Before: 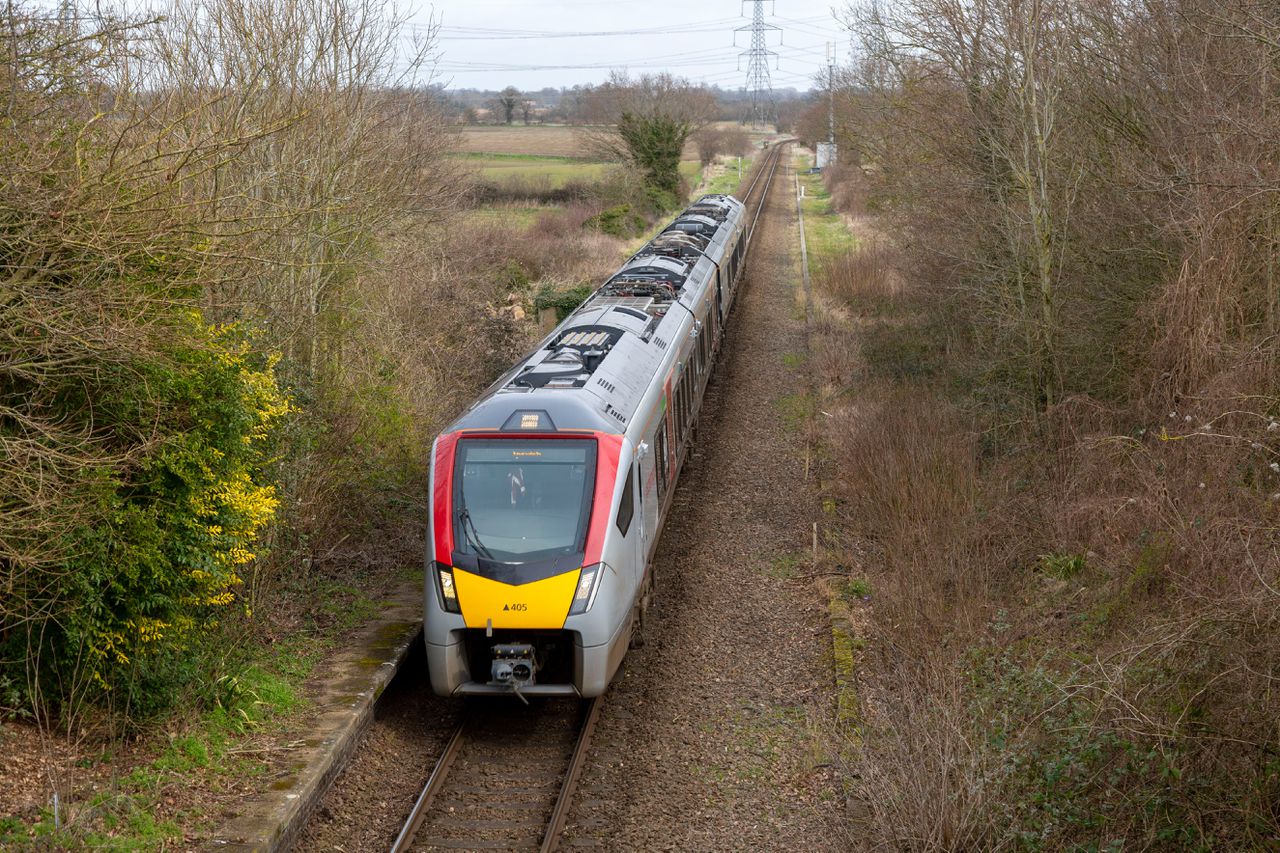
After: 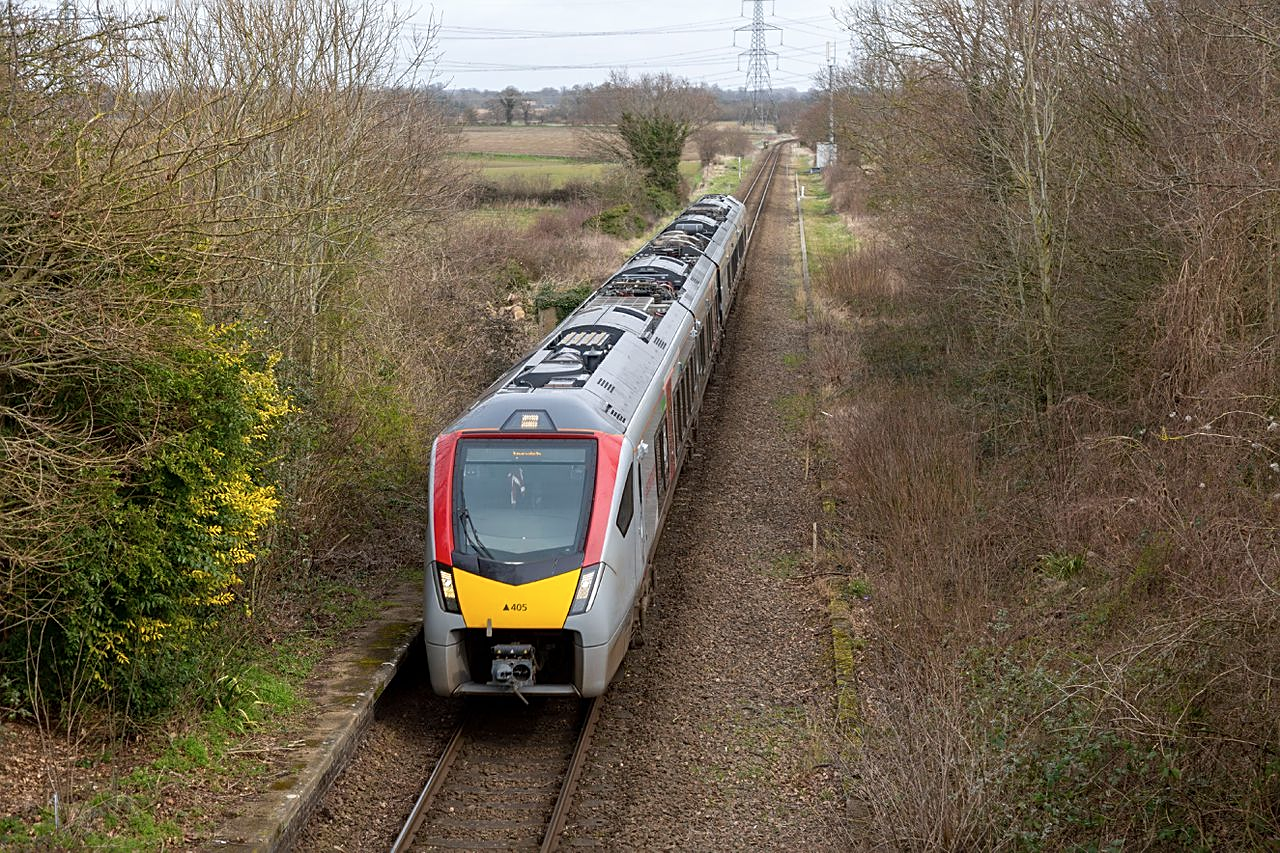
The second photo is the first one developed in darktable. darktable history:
sharpen: on, module defaults
contrast brightness saturation: saturation -0.065
